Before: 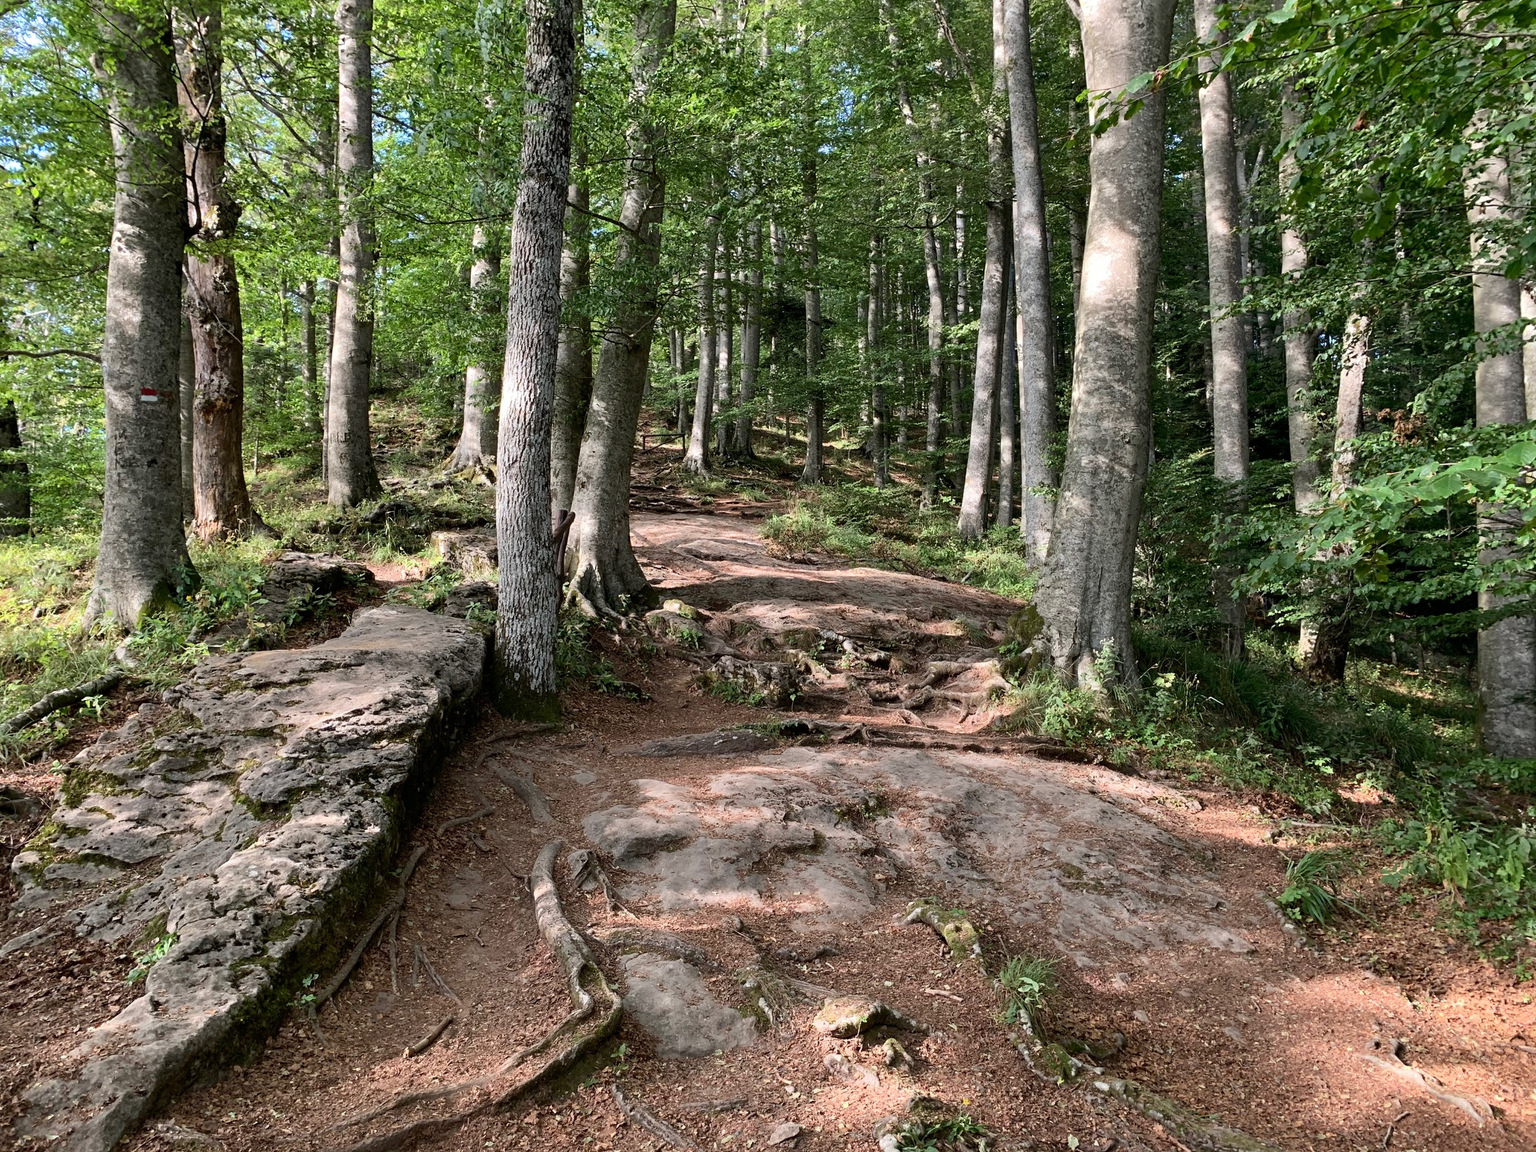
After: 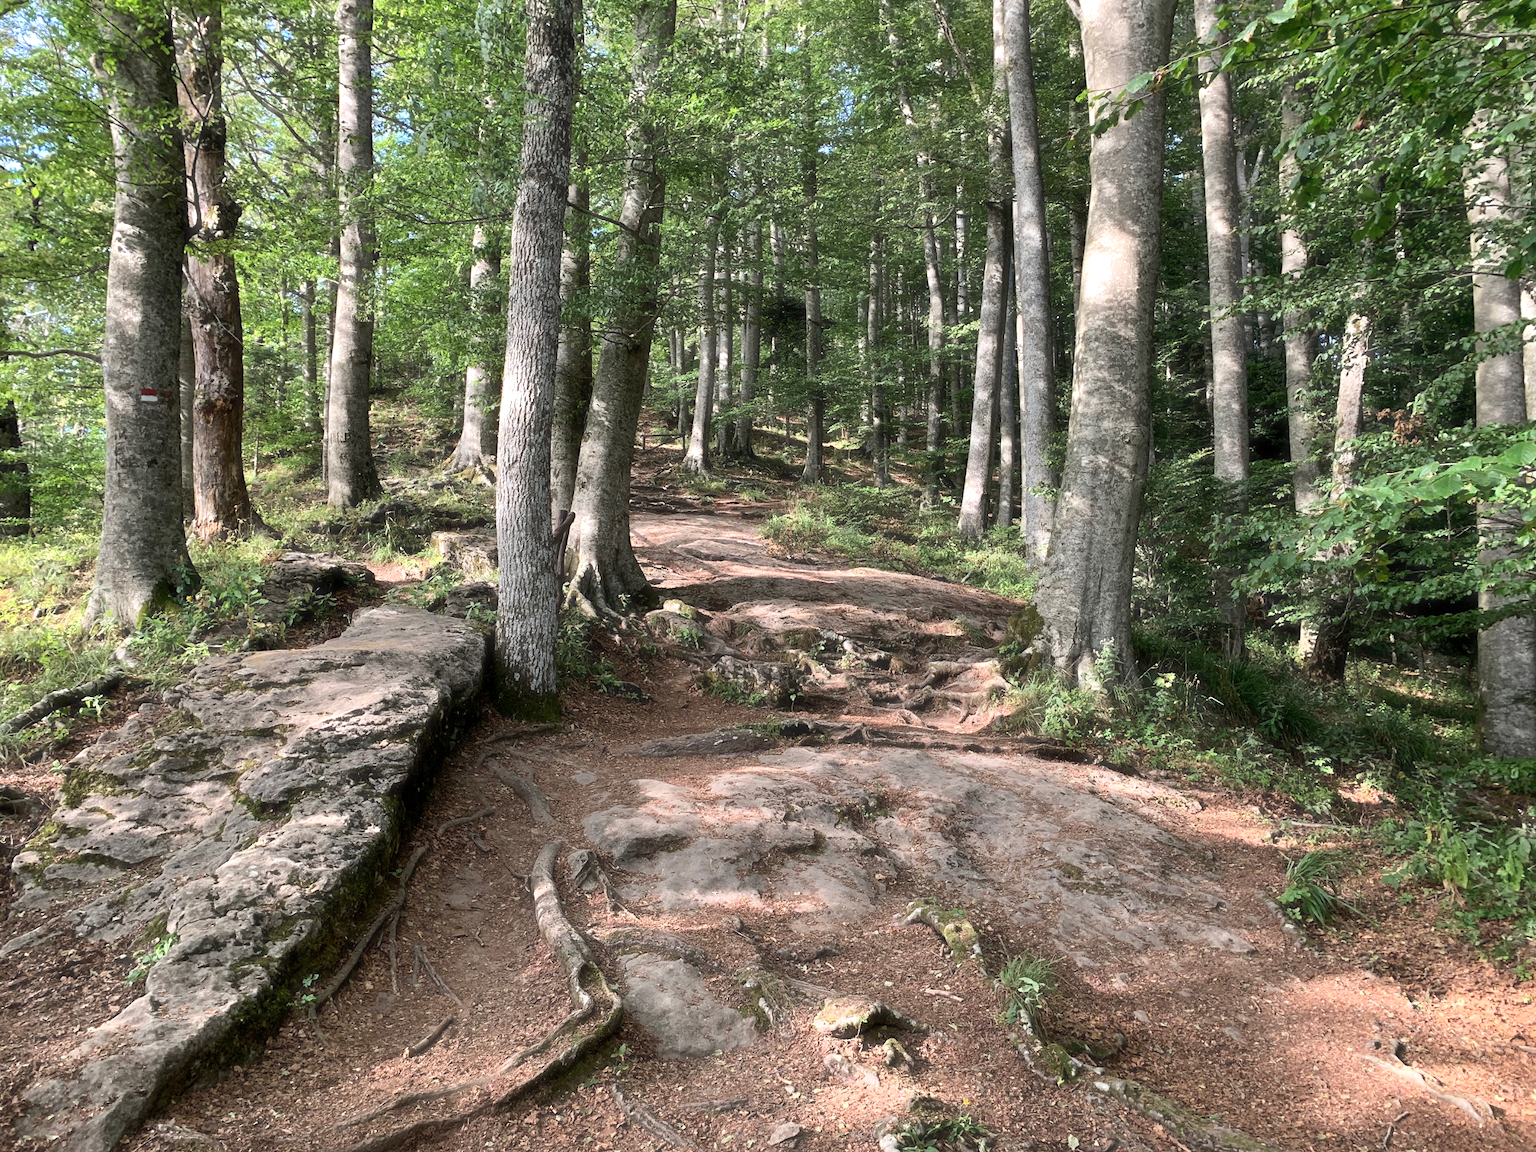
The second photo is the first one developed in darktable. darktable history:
haze removal: strength -0.093
exposure: black level correction 0.001, exposure 0.192 EV, compensate exposure bias true, compensate highlight preservation false
